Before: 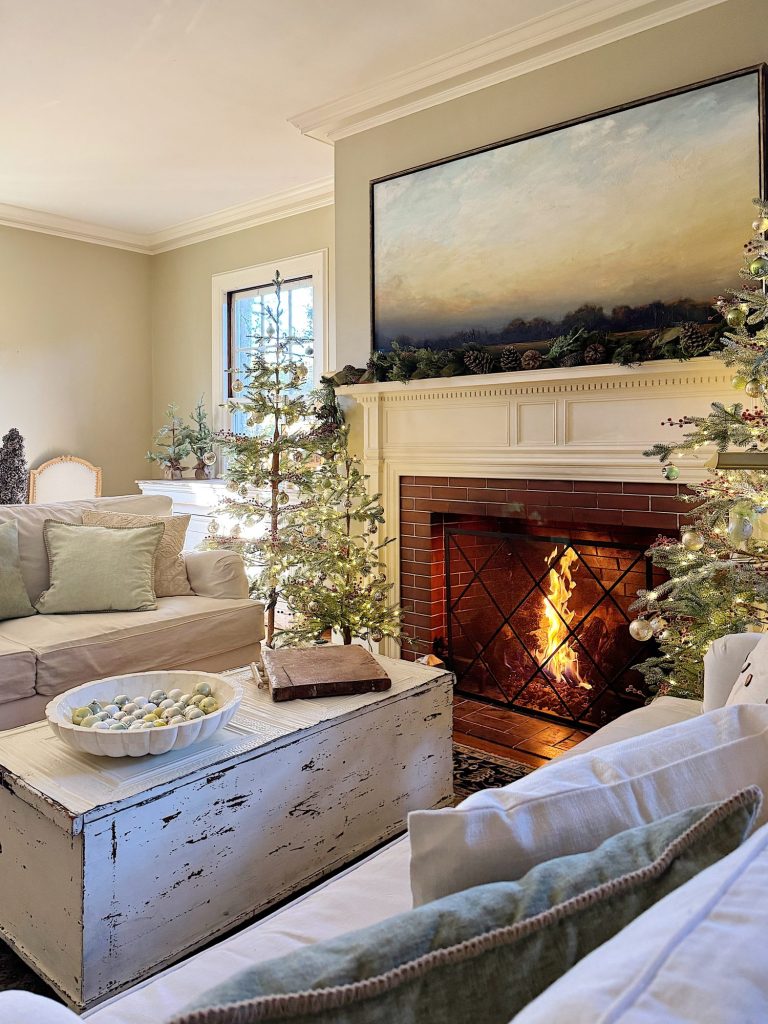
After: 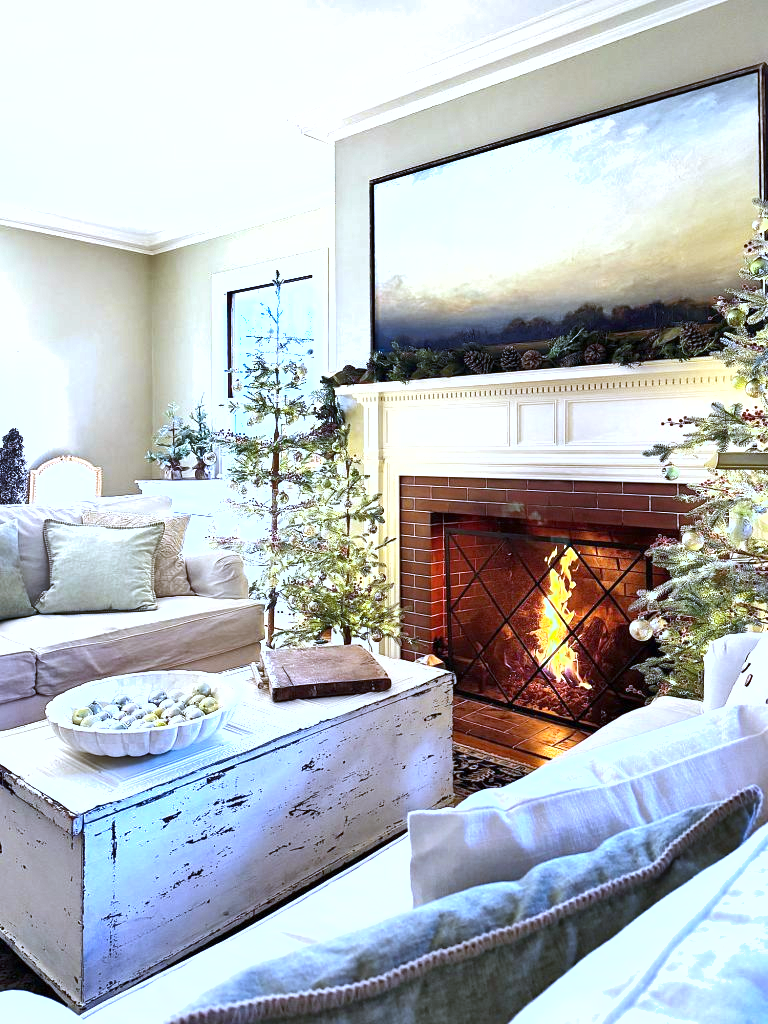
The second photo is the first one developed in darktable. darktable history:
exposure: exposure 1.15 EV, compensate highlight preservation false
white balance: red 0.871, blue 1.249
shadows and highlights: low approximation 0.01, soften with gaussian
tone equalizer: on, module defaults
